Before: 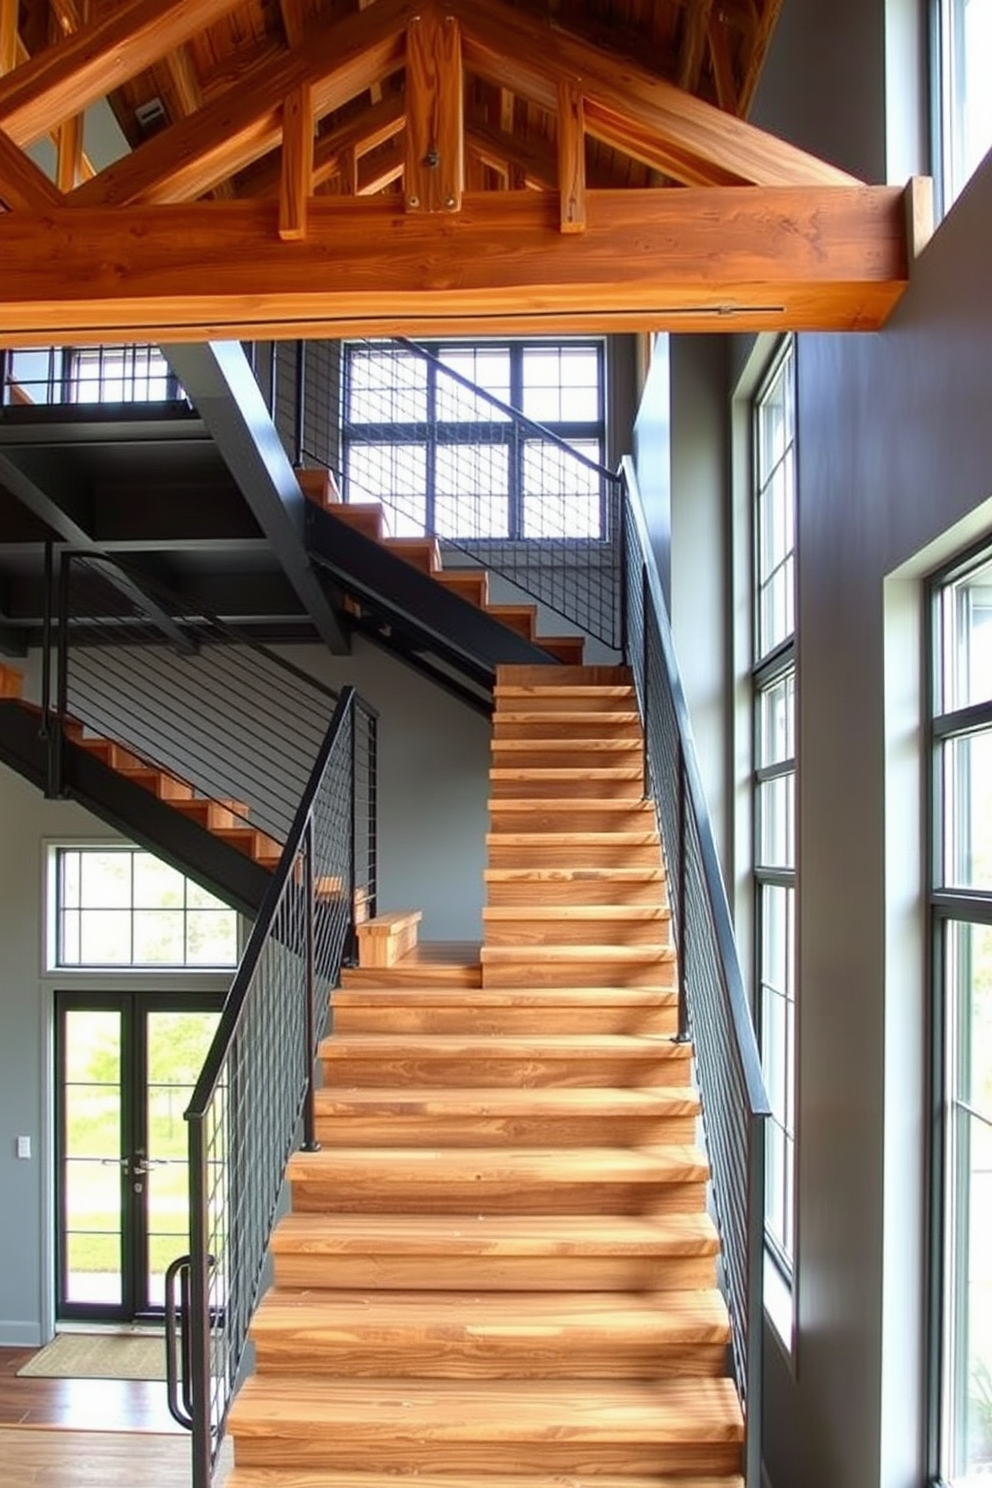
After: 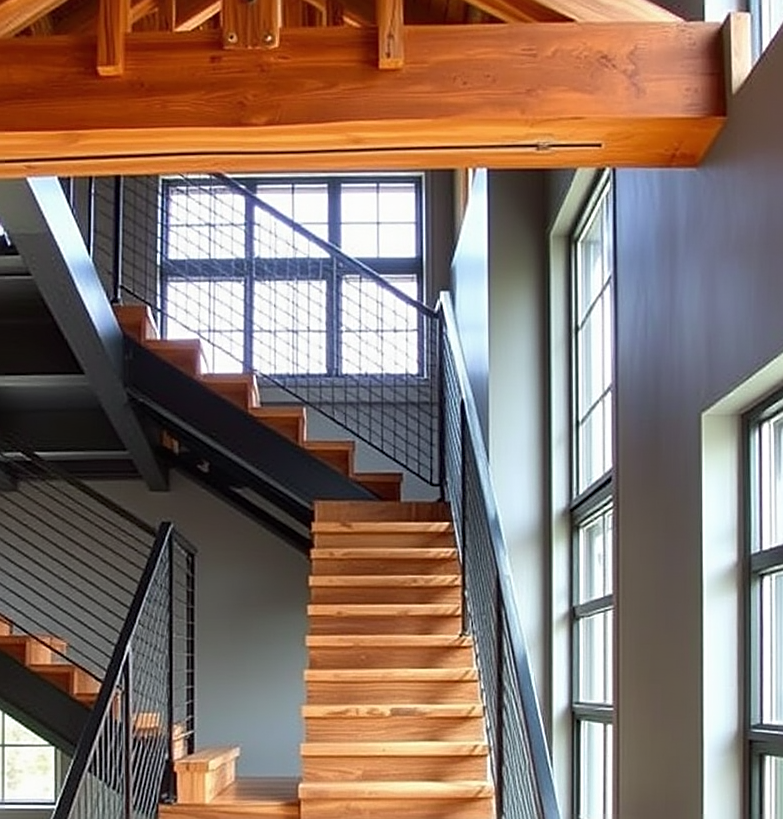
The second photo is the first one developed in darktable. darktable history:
sharpen: amount 0.469
crop: left 18.423%, top 11.084%, right 2.275%, bottom 33.471%
